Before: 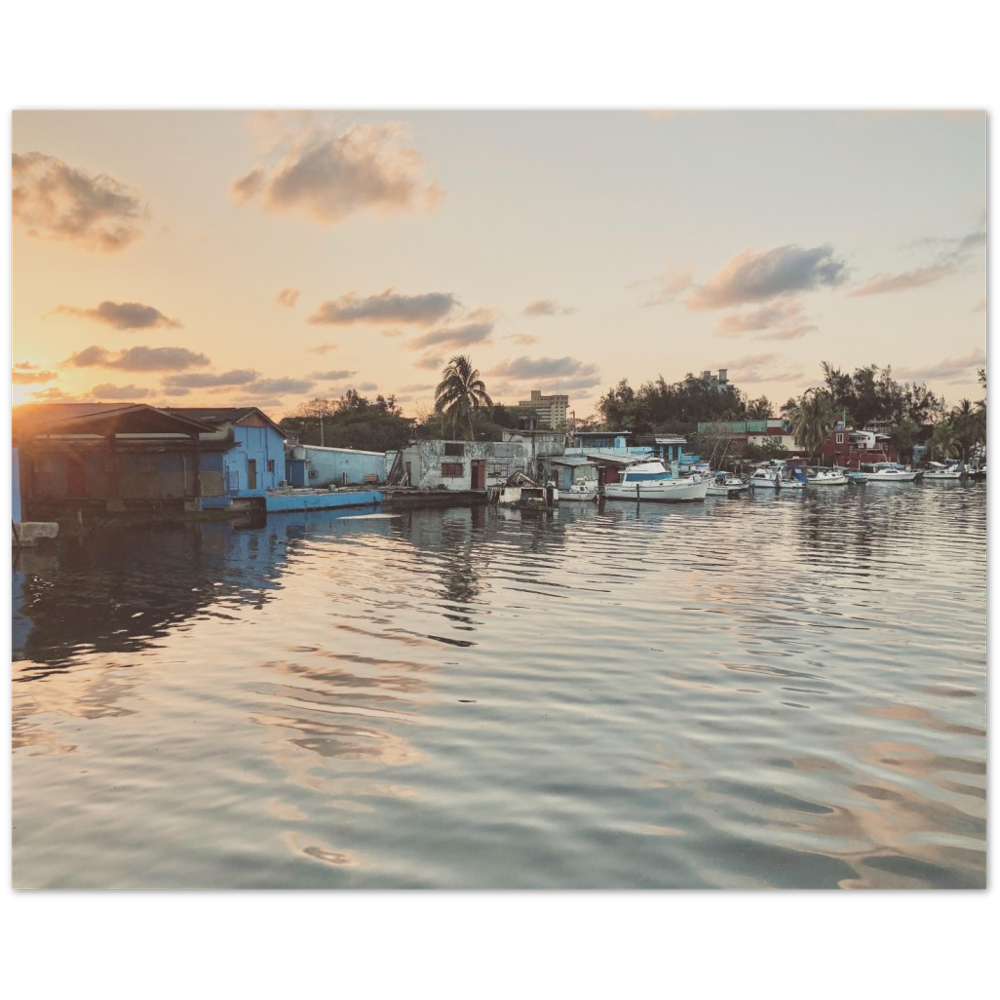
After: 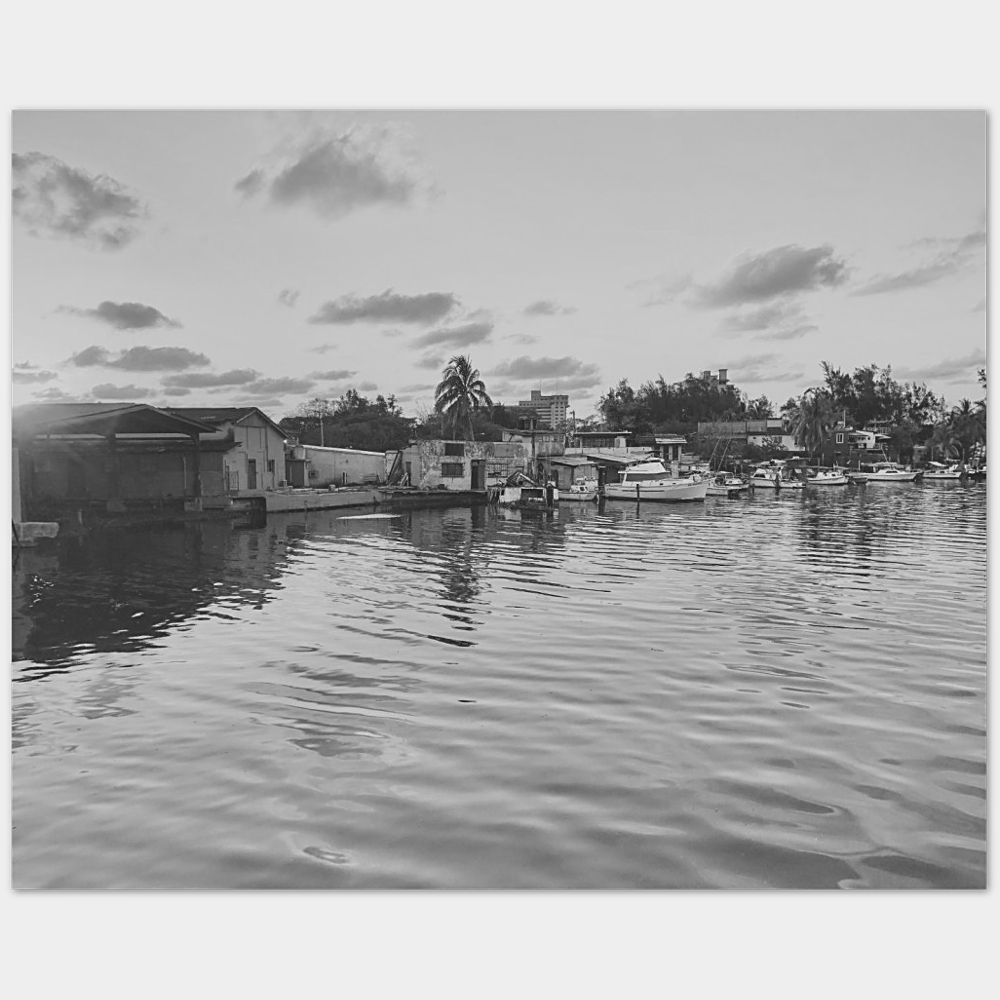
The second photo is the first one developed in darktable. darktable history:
monochrome: a -74.22, b 78.2
sharpen: on, module defaults
